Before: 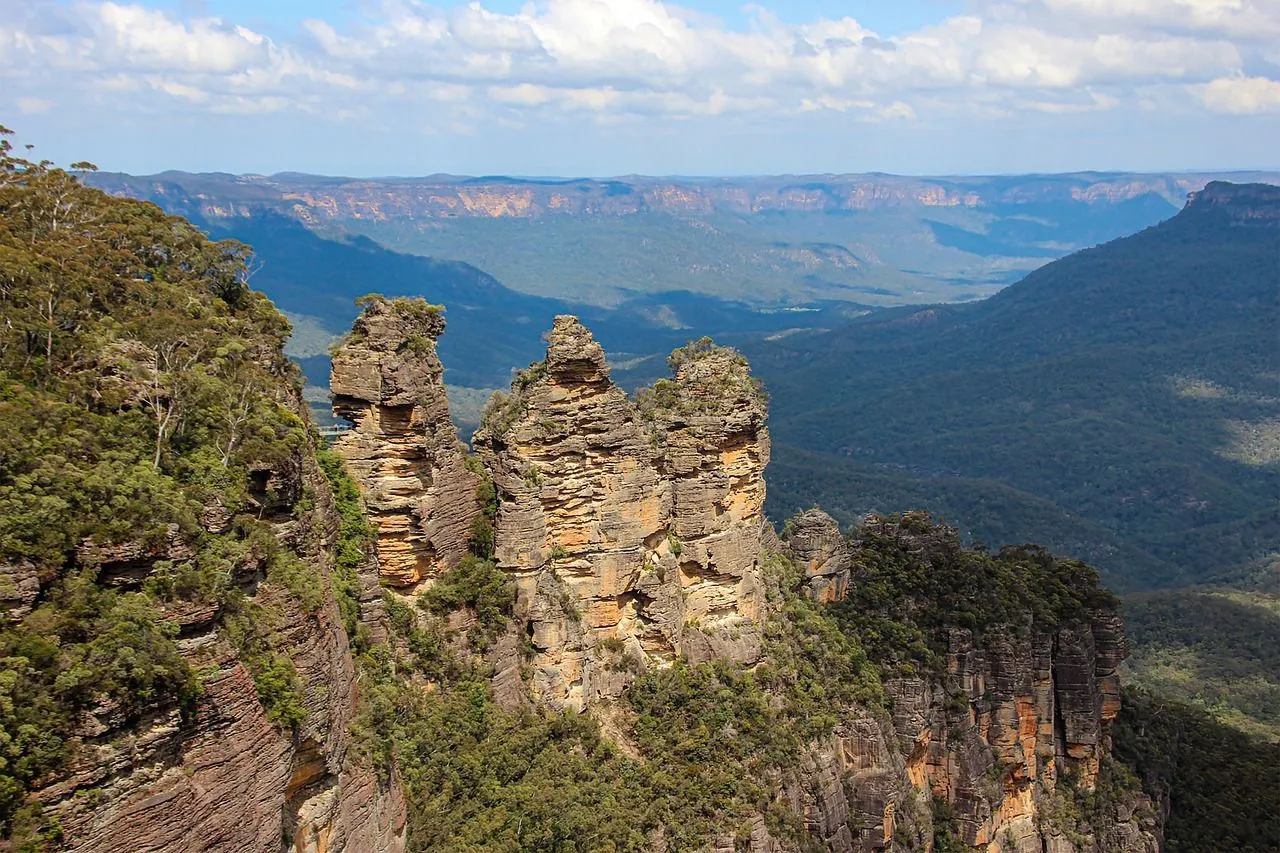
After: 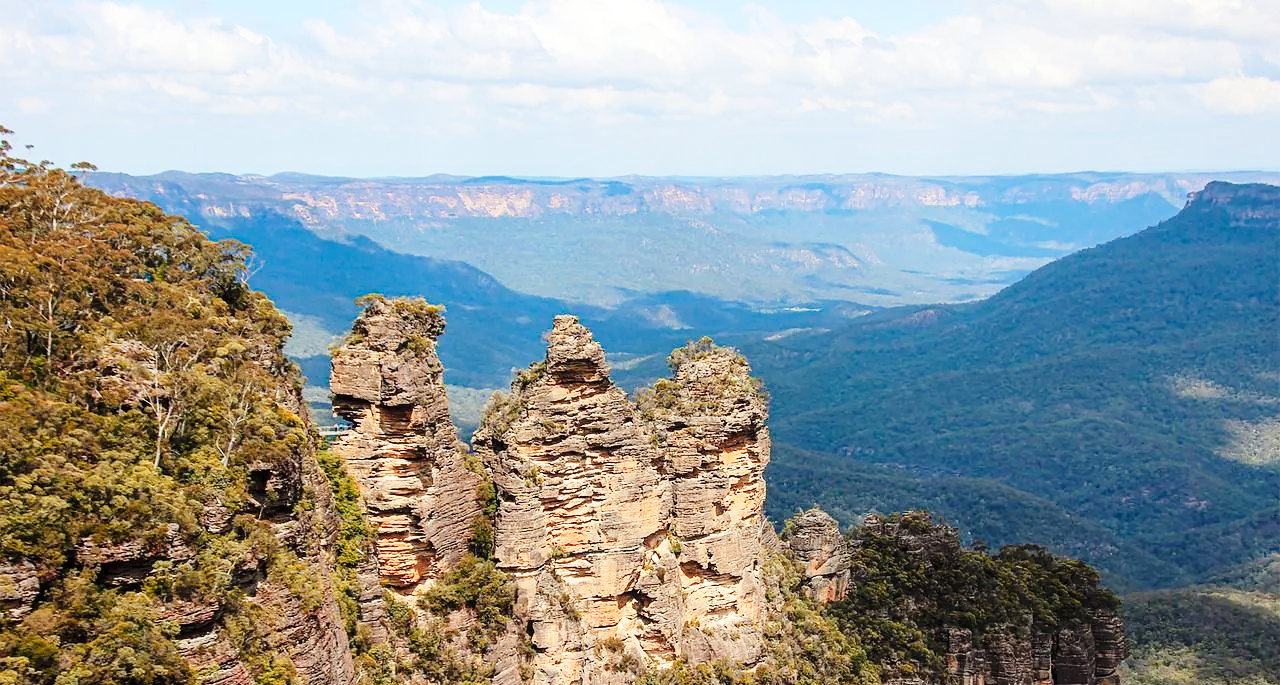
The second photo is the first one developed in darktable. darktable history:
color zones: curves: ch1 [(0, 0.469) (0.072, 0.457) (0.243, 0.494) (0.429, 0.5) (0.571, 0.5) (0.714, 0.5) (0.857, 0.5) (1, 0.469)]; ch2 [(0, 0.499) (0.143, 0.467) (0.242, 0.436) (0.429, 0.493) (0.571, 0.5) (0.714, 0.5) (0.857, 0.5) (1, 0.499)]
base curve: curves: ch0 [(0, 0) (0.028, 0.03) (0.121, 0.232) (0.46, 0.748) (0.859, 0.968) (1, 1)], preserve colors none
crop: bottom 19.644%
